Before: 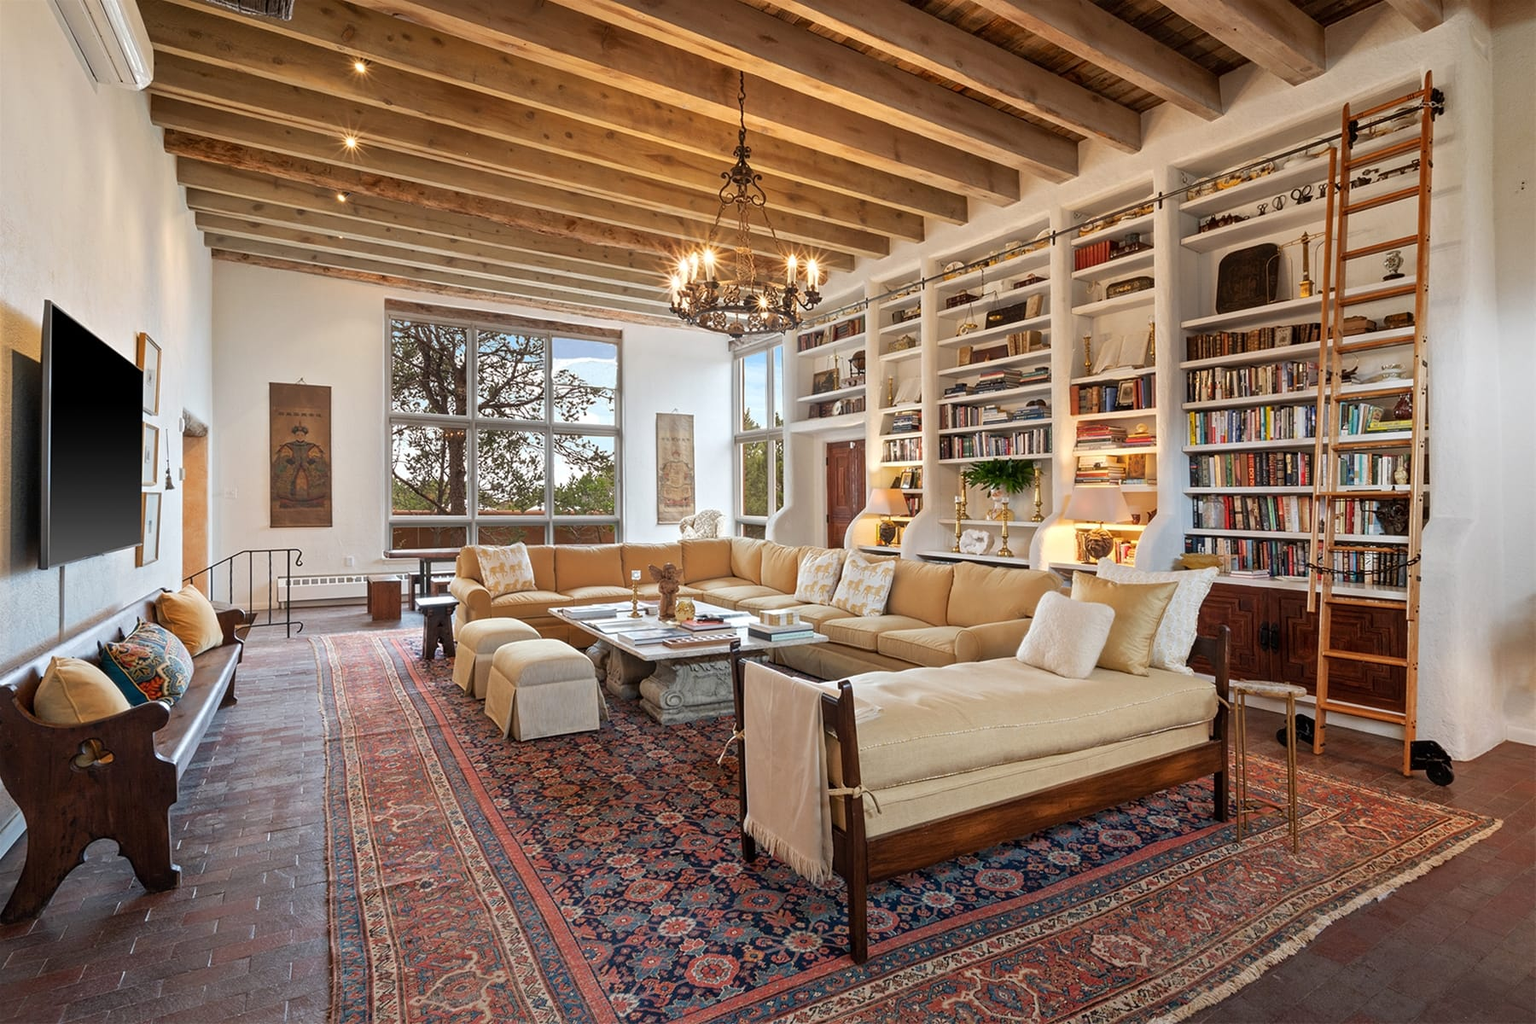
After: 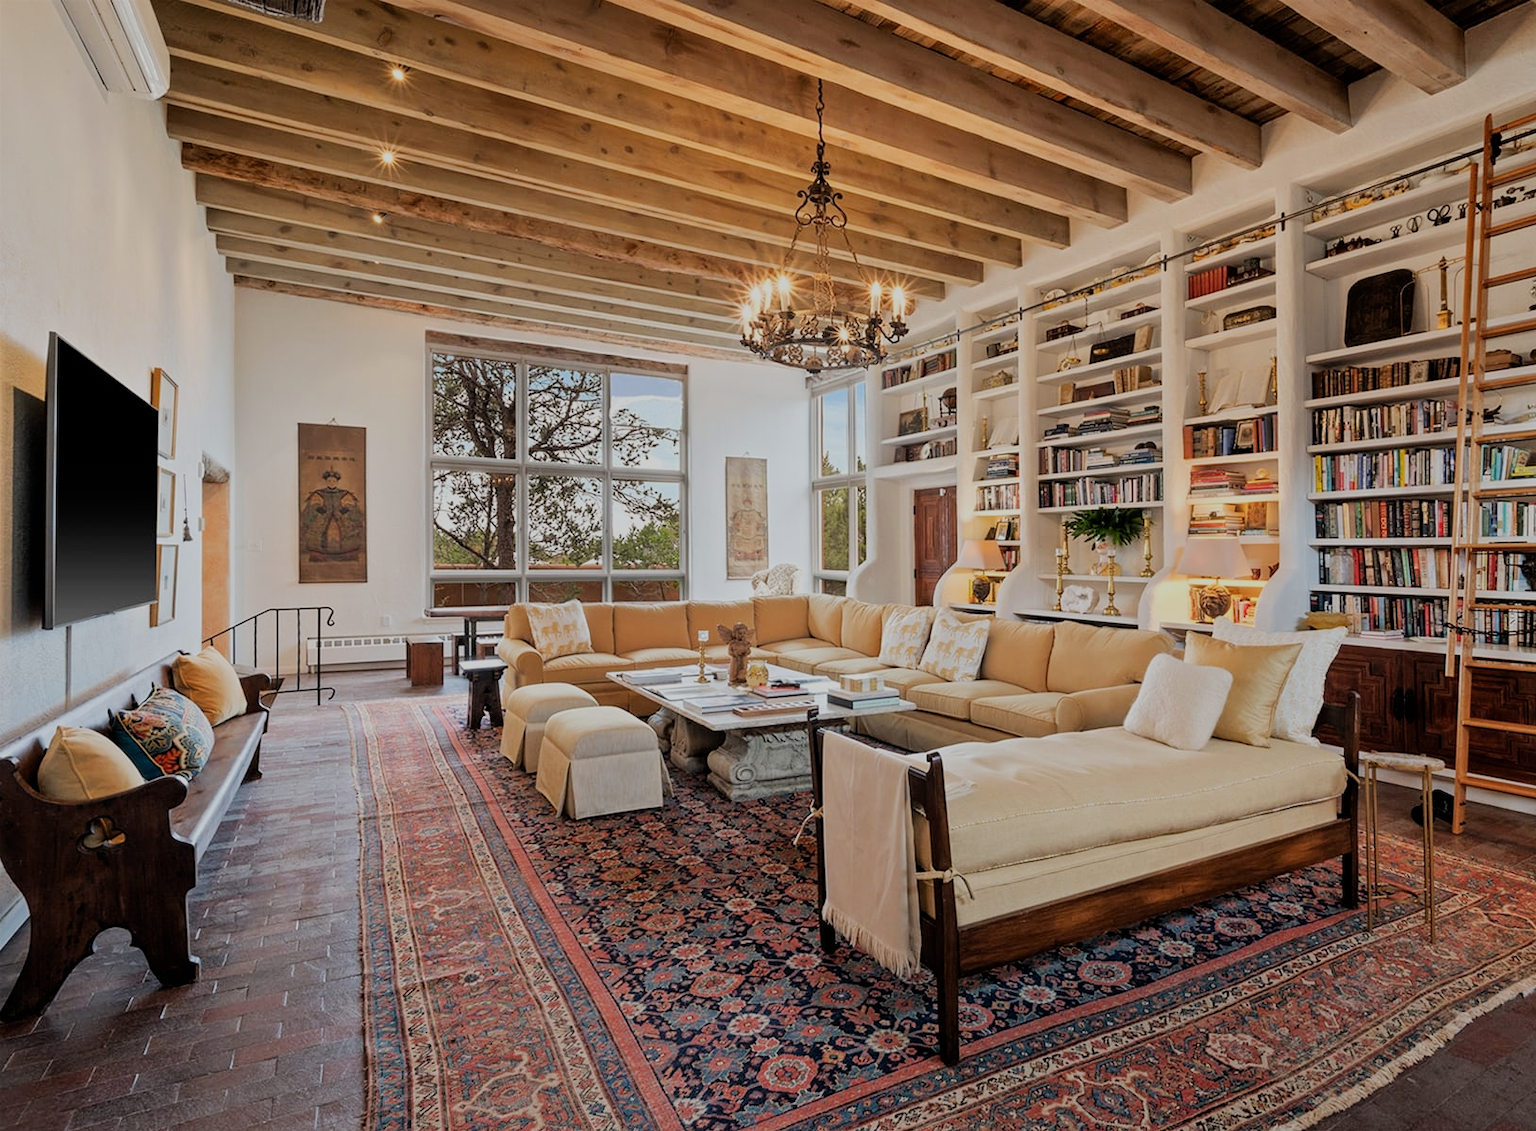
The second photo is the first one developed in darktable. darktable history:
filmic rgb: black relative exposure -6.82 EV, white relative exposure 5.89 EV, hardness 2.71
crop: right 9.509%, bottom 0.031%
